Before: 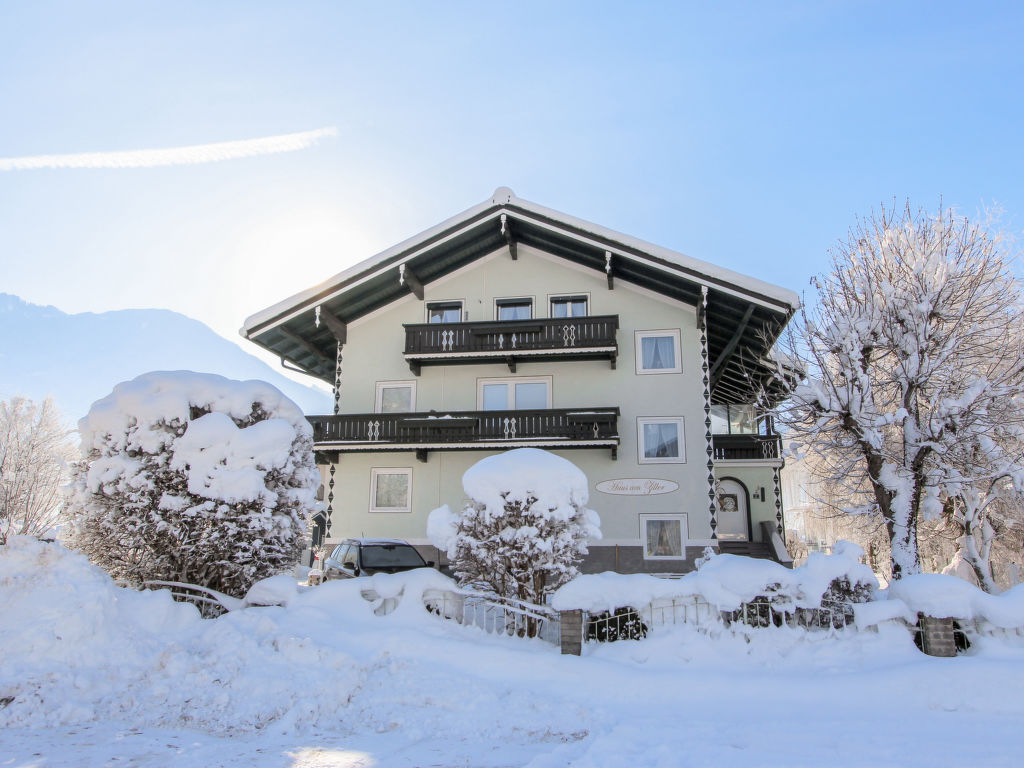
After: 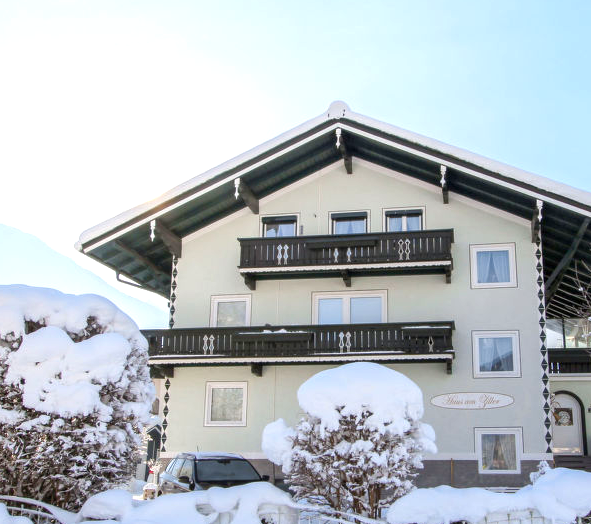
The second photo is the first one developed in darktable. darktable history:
crop: left 16.202%, top 11.208%, right 26.045%, bottom 20.557%
color balance rgb: perceptual saturation grading › global saturation 25%, perceptual saturation grading › highlights -50%, perceptual saturation grading › shadows 30%, perceptual brilliance grading › global brilliance 12%, global vibrance 20%
tone equalizer: on, module defaults
